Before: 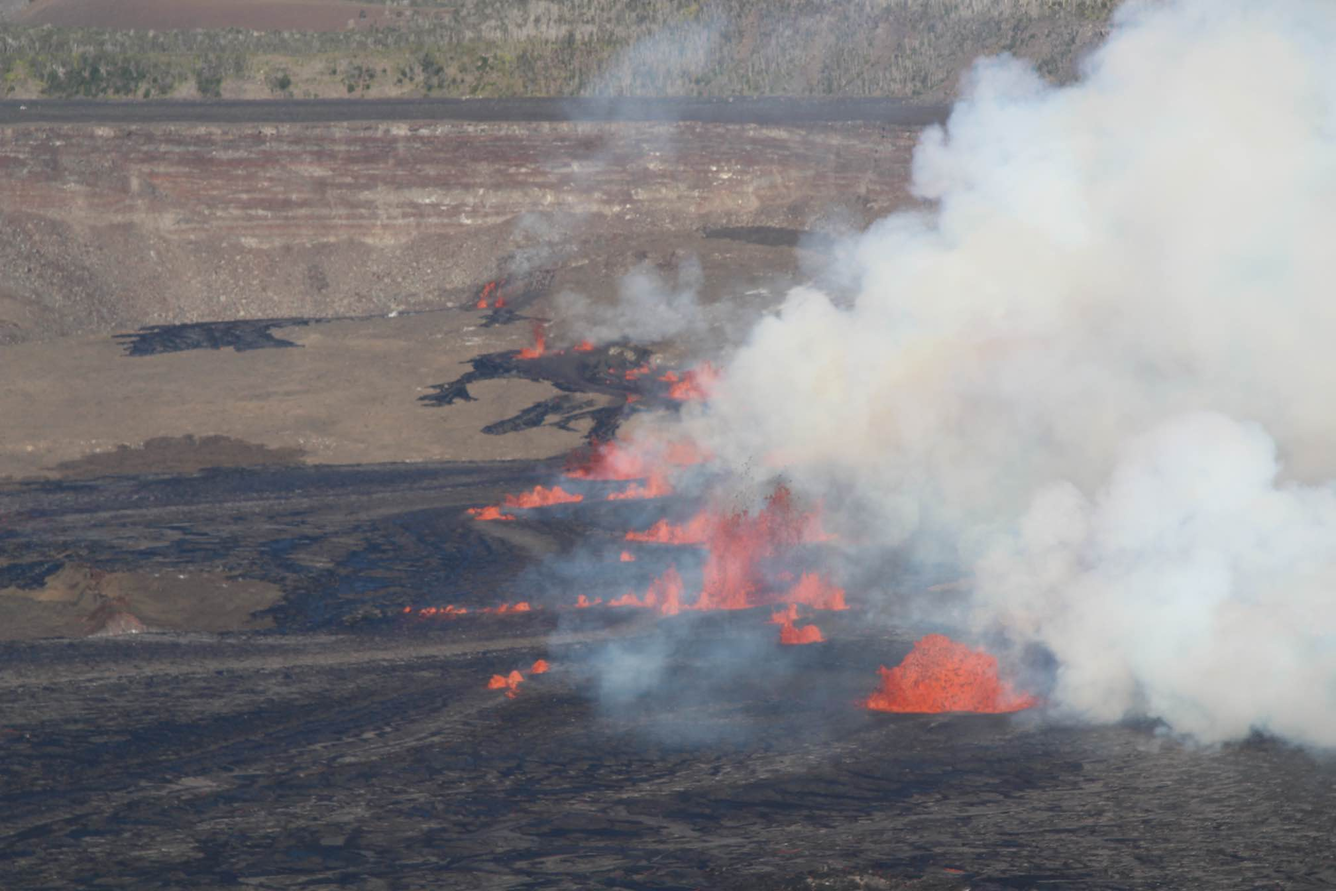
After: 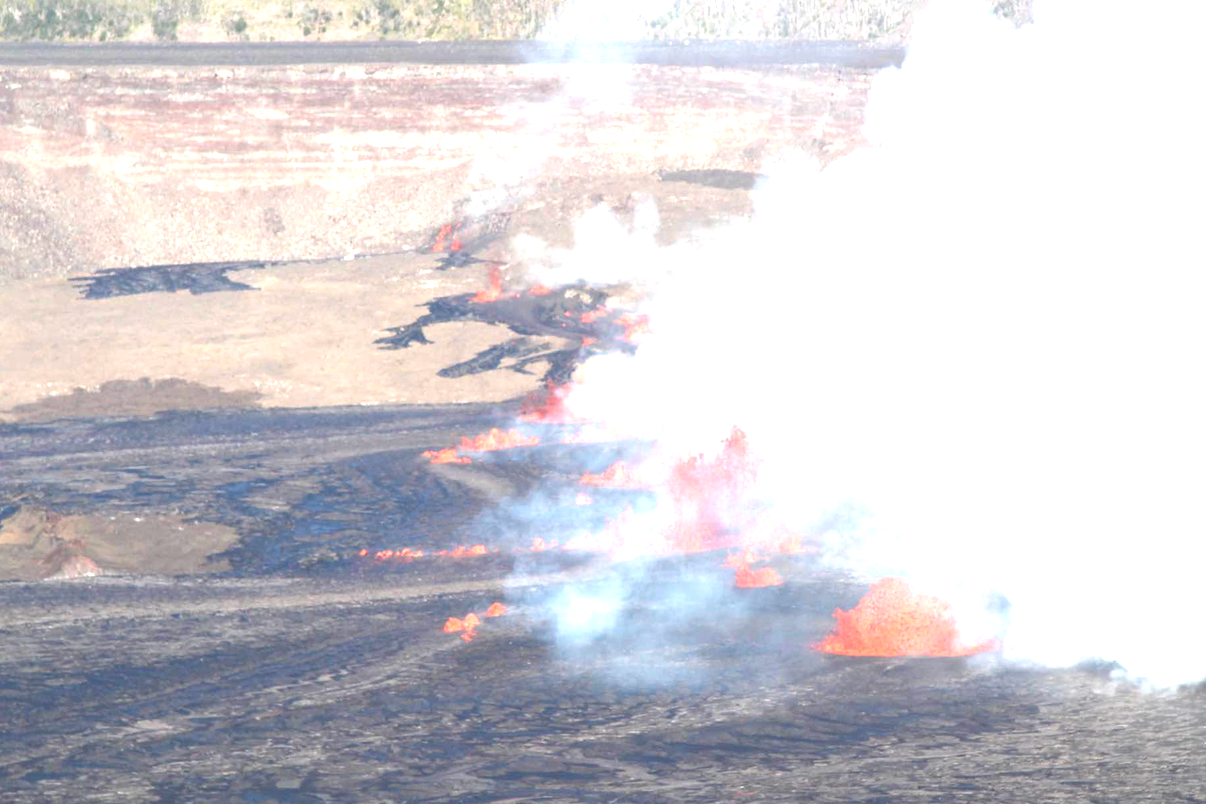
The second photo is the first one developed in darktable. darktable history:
exposure: exposure 2 EV, compensate highlight preservation false
crop: left 3.305%, top 6.436%, right 6.389%, bottom 3.258%
